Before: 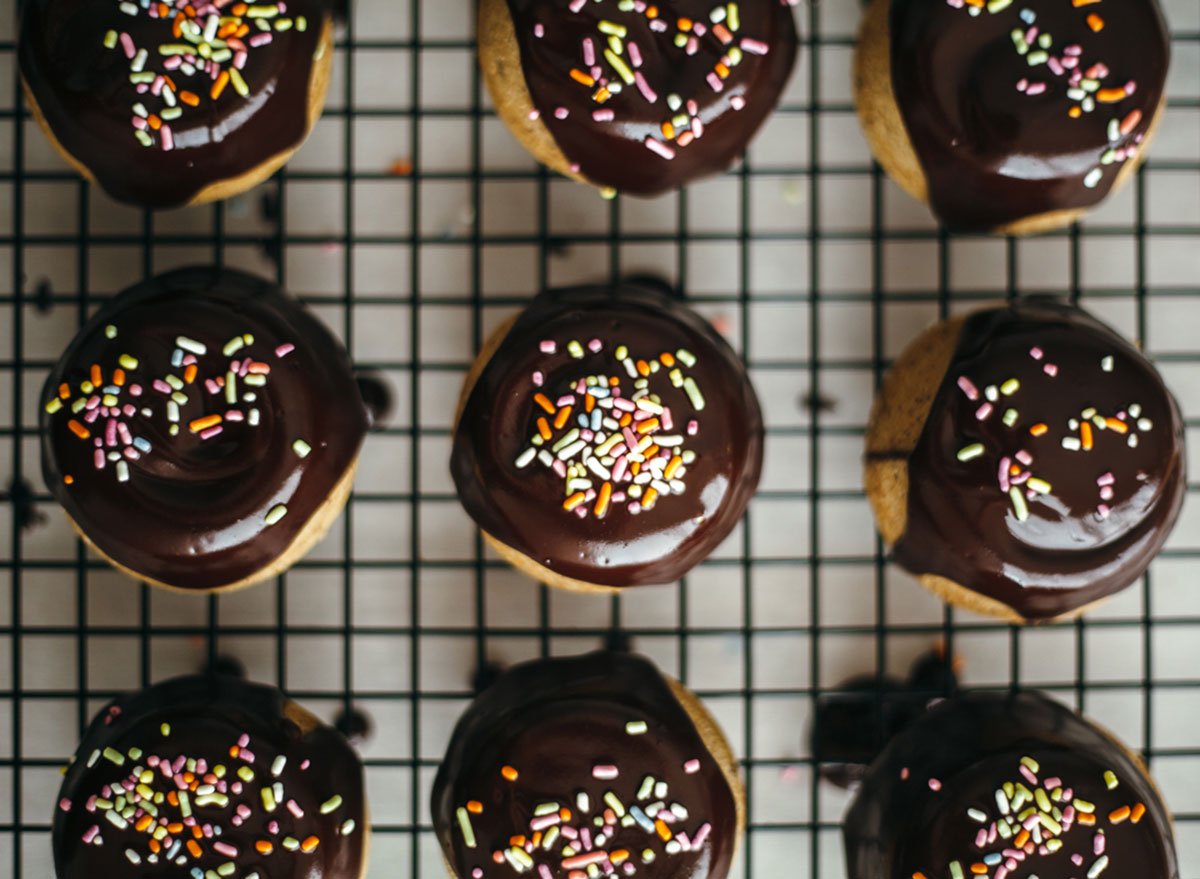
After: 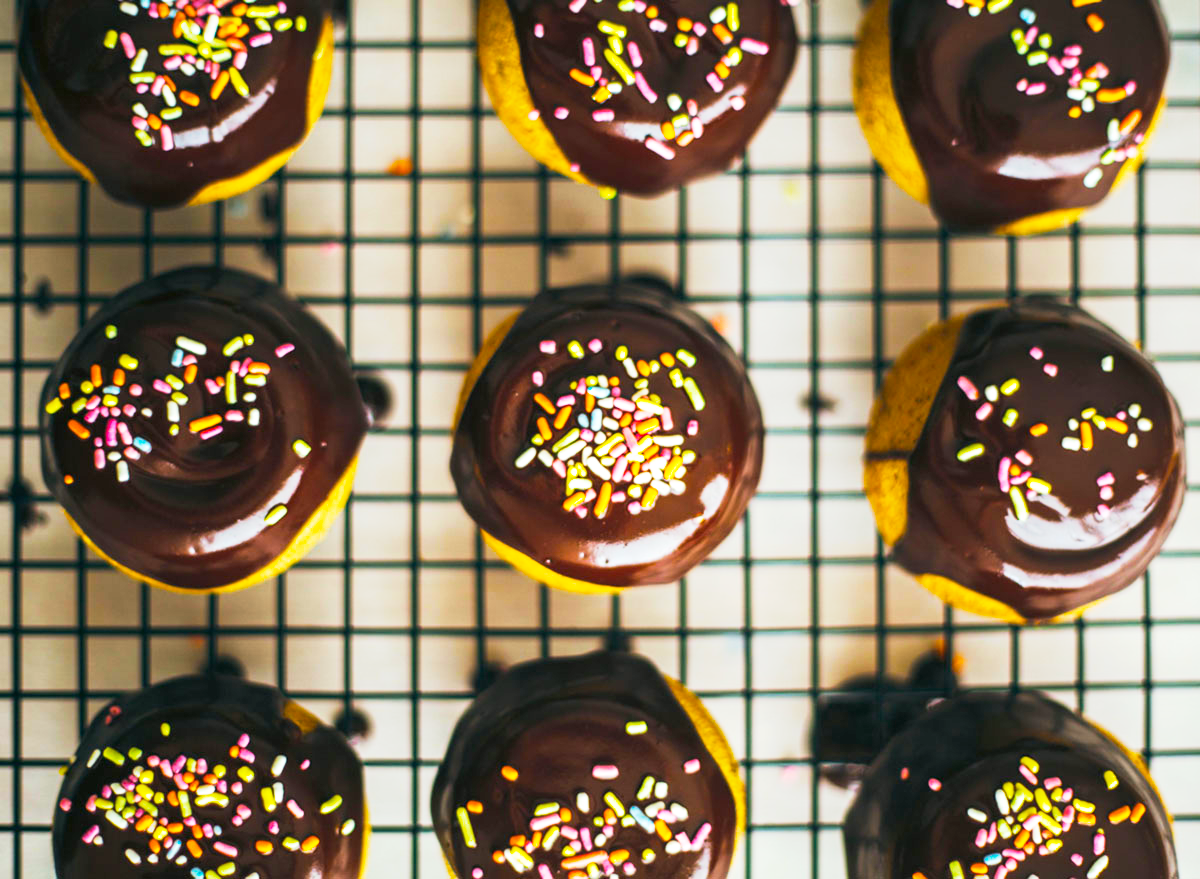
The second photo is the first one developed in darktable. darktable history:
exposure: exposure 0.779 EV, compensate exposure bias true, compensate highlight preservation false
tone equalizer: -7 EV 0.097 EV, edges refinement/feathering 500, mask exposure compensation -1.57 EV, preserve details no
base curve: curves: ch0 [(0, 0) (0.088, 0.125) (0.176, 0.251) (0.354, 0.501) (0.613, 0.749) (1, 0.877)], preserve colors none
color balance rgb: shadows lift › chroma 2.04%, shadows lift › hue 249.37°, highlights gain › chroma 0.203%, highlights gain › hue 332.87°, linear chroma grading › highlights 98.913%, linear chroma grading › global chroma 23.415%, perceptual saturation grading › global saturation 0.37%, global vibrance 20%
